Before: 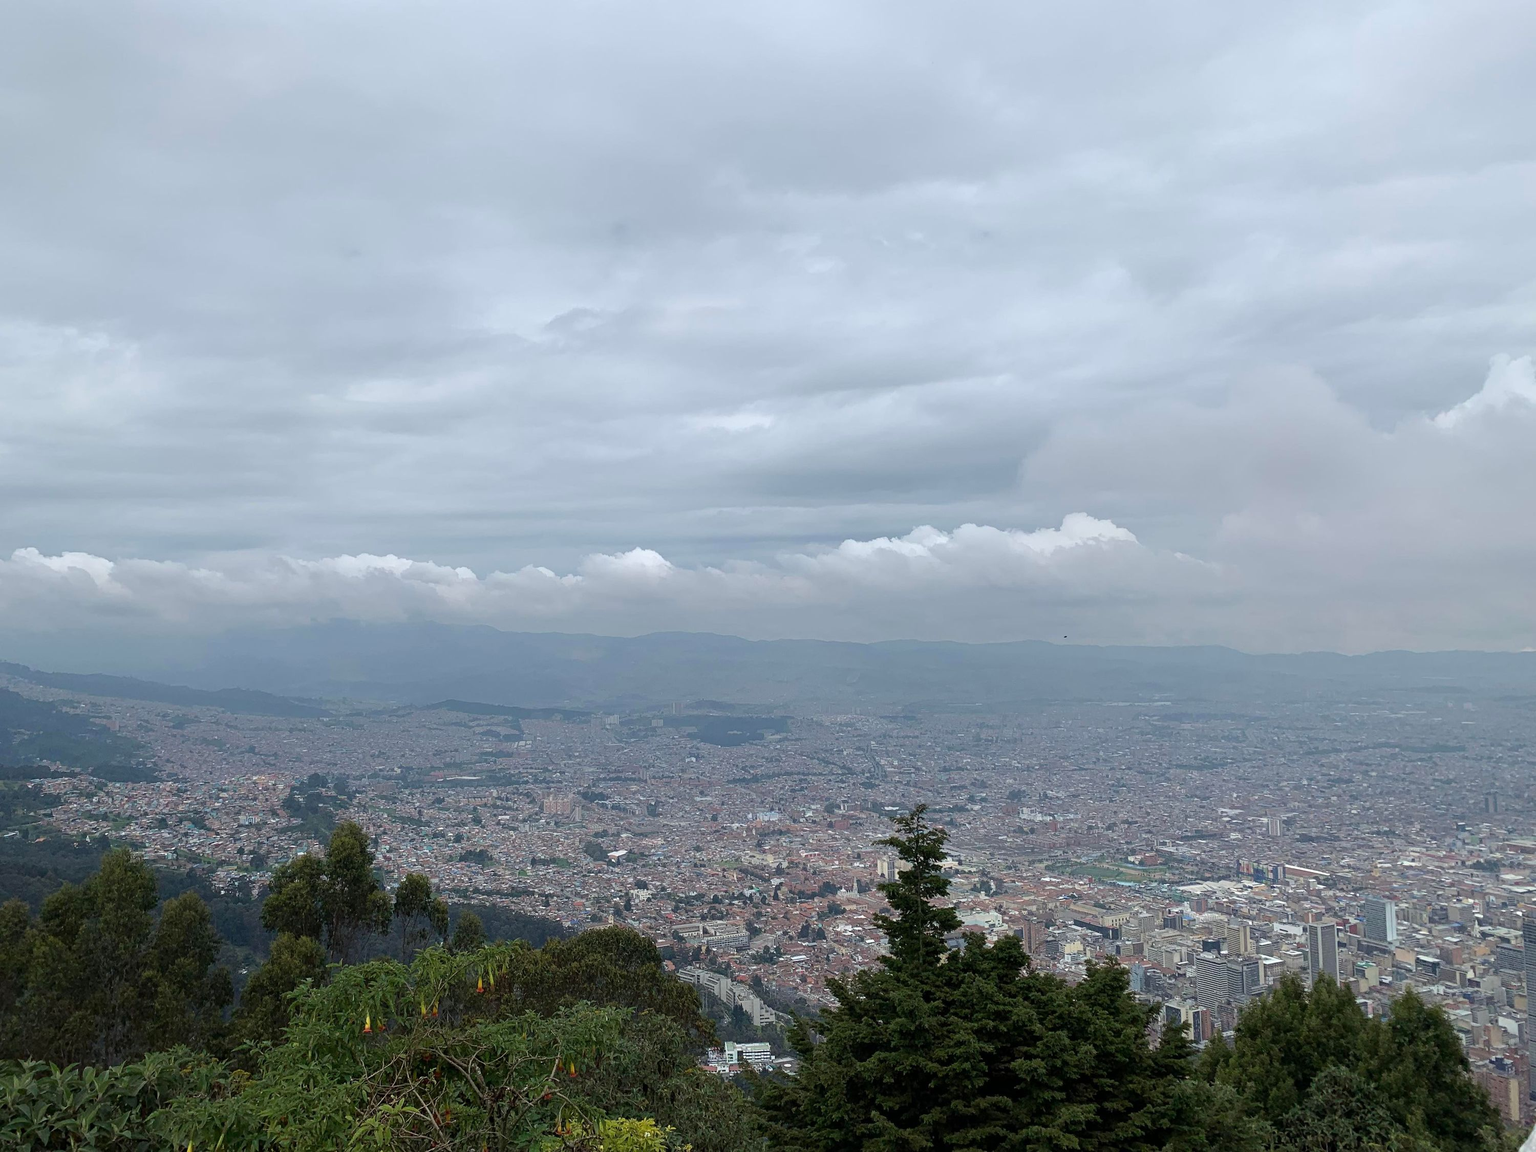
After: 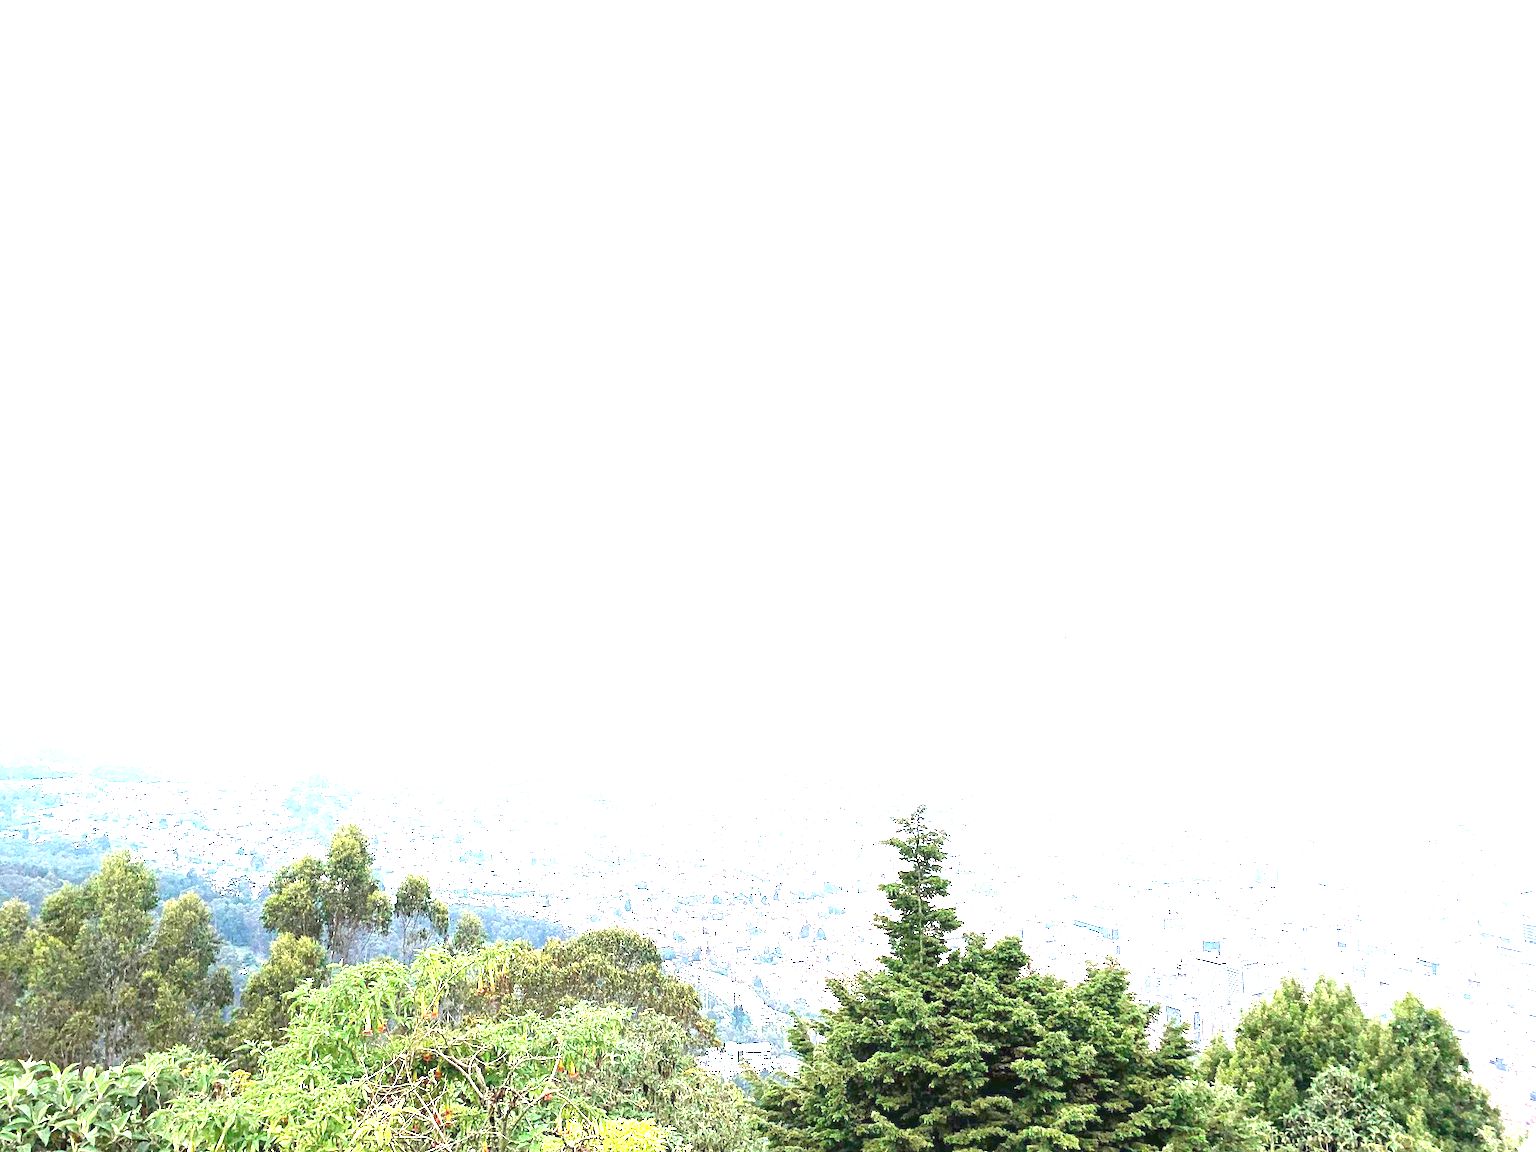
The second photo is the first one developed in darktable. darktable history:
exposure: black level correction 0, exposure 4.044 EV, compensate highlight preservation false
